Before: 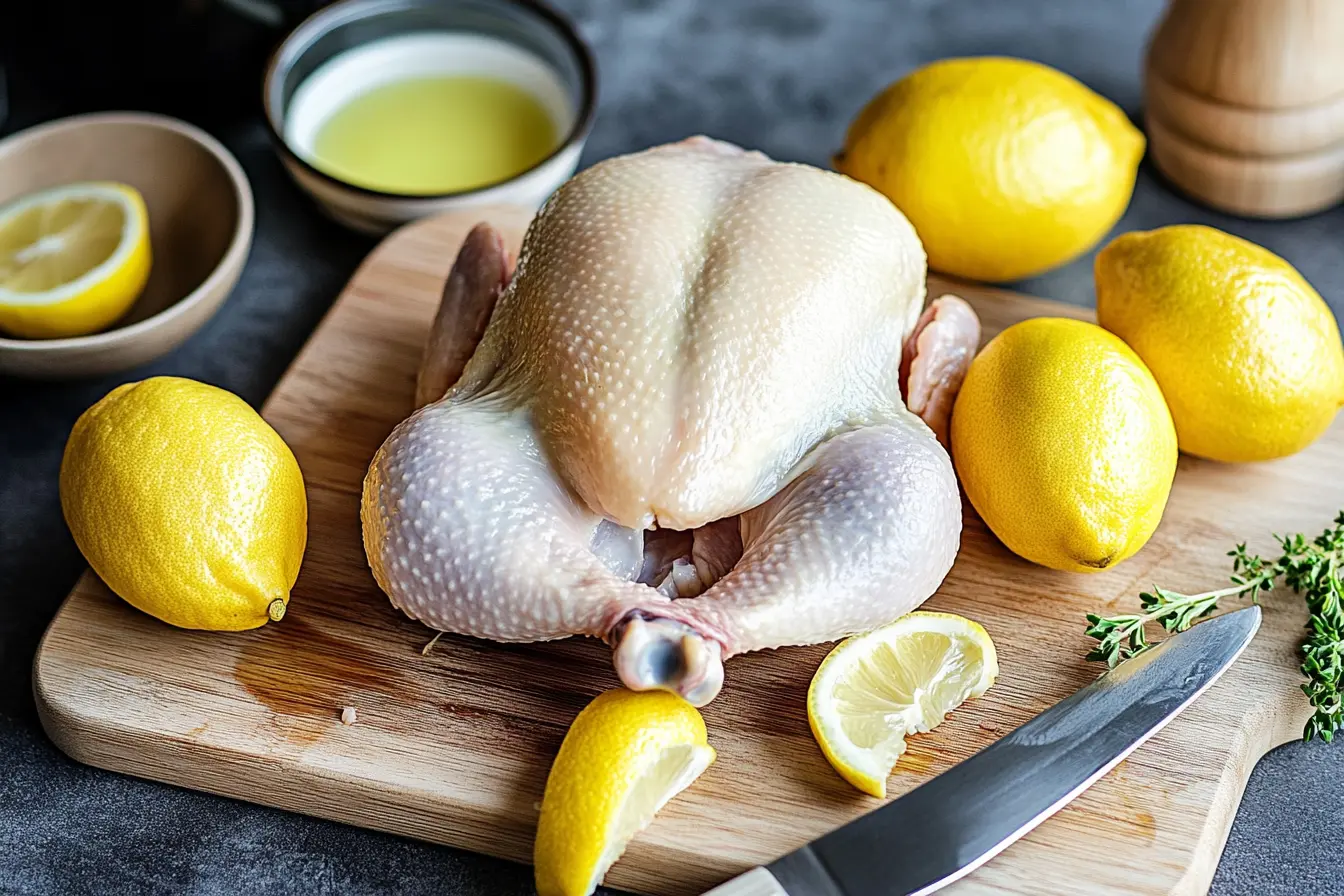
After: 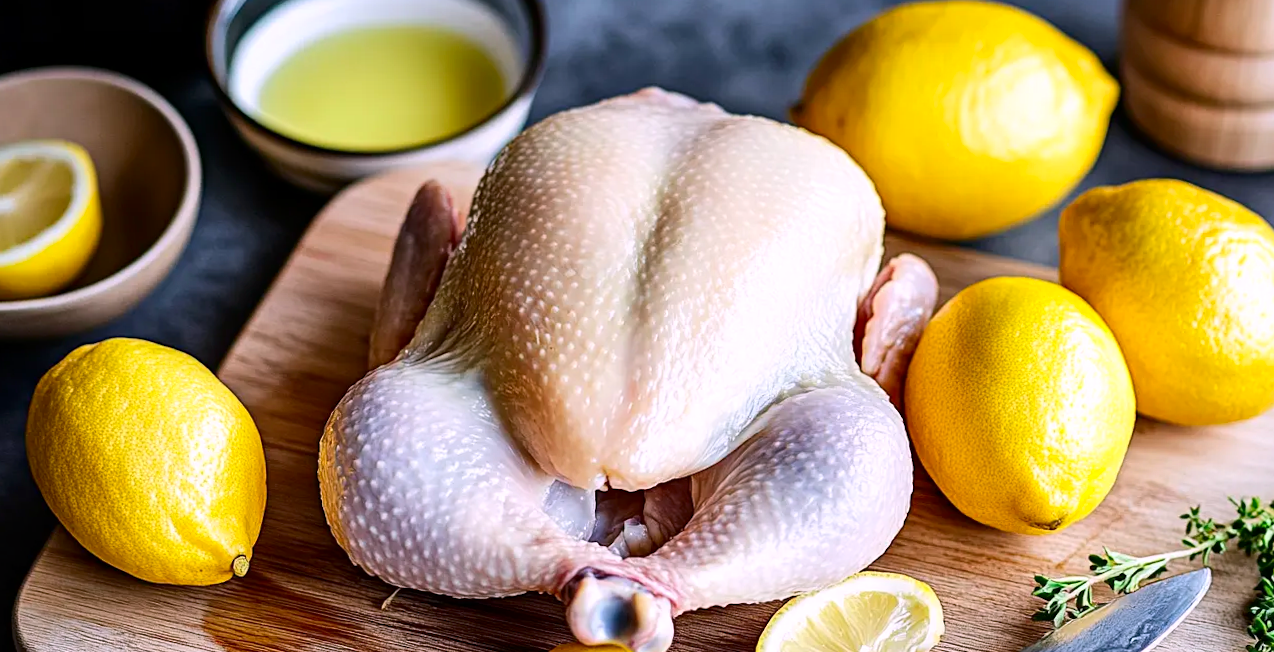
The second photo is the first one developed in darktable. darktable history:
contrast brightness saturation: contrast 0.13, brightness -0.05, saturation 0.16
crop: left 0.387%, top 5.469%, bottom 19.809%
white balance: red 1.05, blue 1.072
rotate and perspective: rotation 0.074°, lens shift (vertical) 0.096, lens shift (horizontal) -0.041, crop left 0.043, crop right 0.952, crop top 0.024, crop bottom 0.979
